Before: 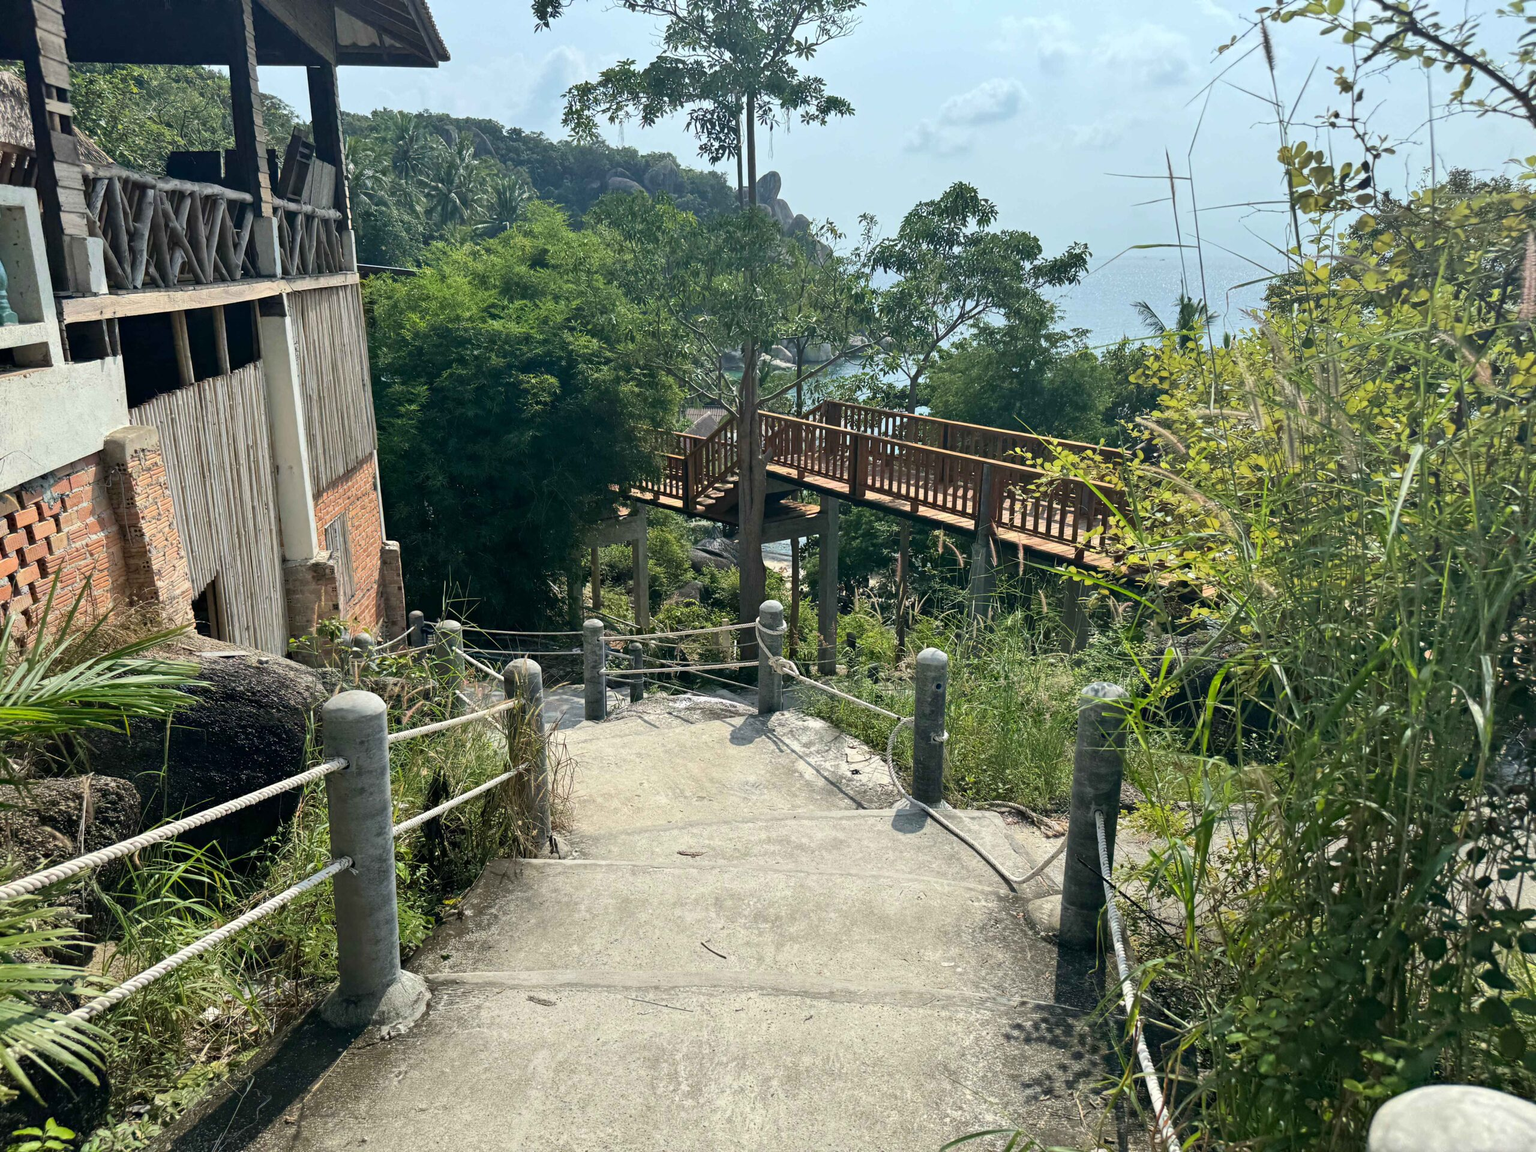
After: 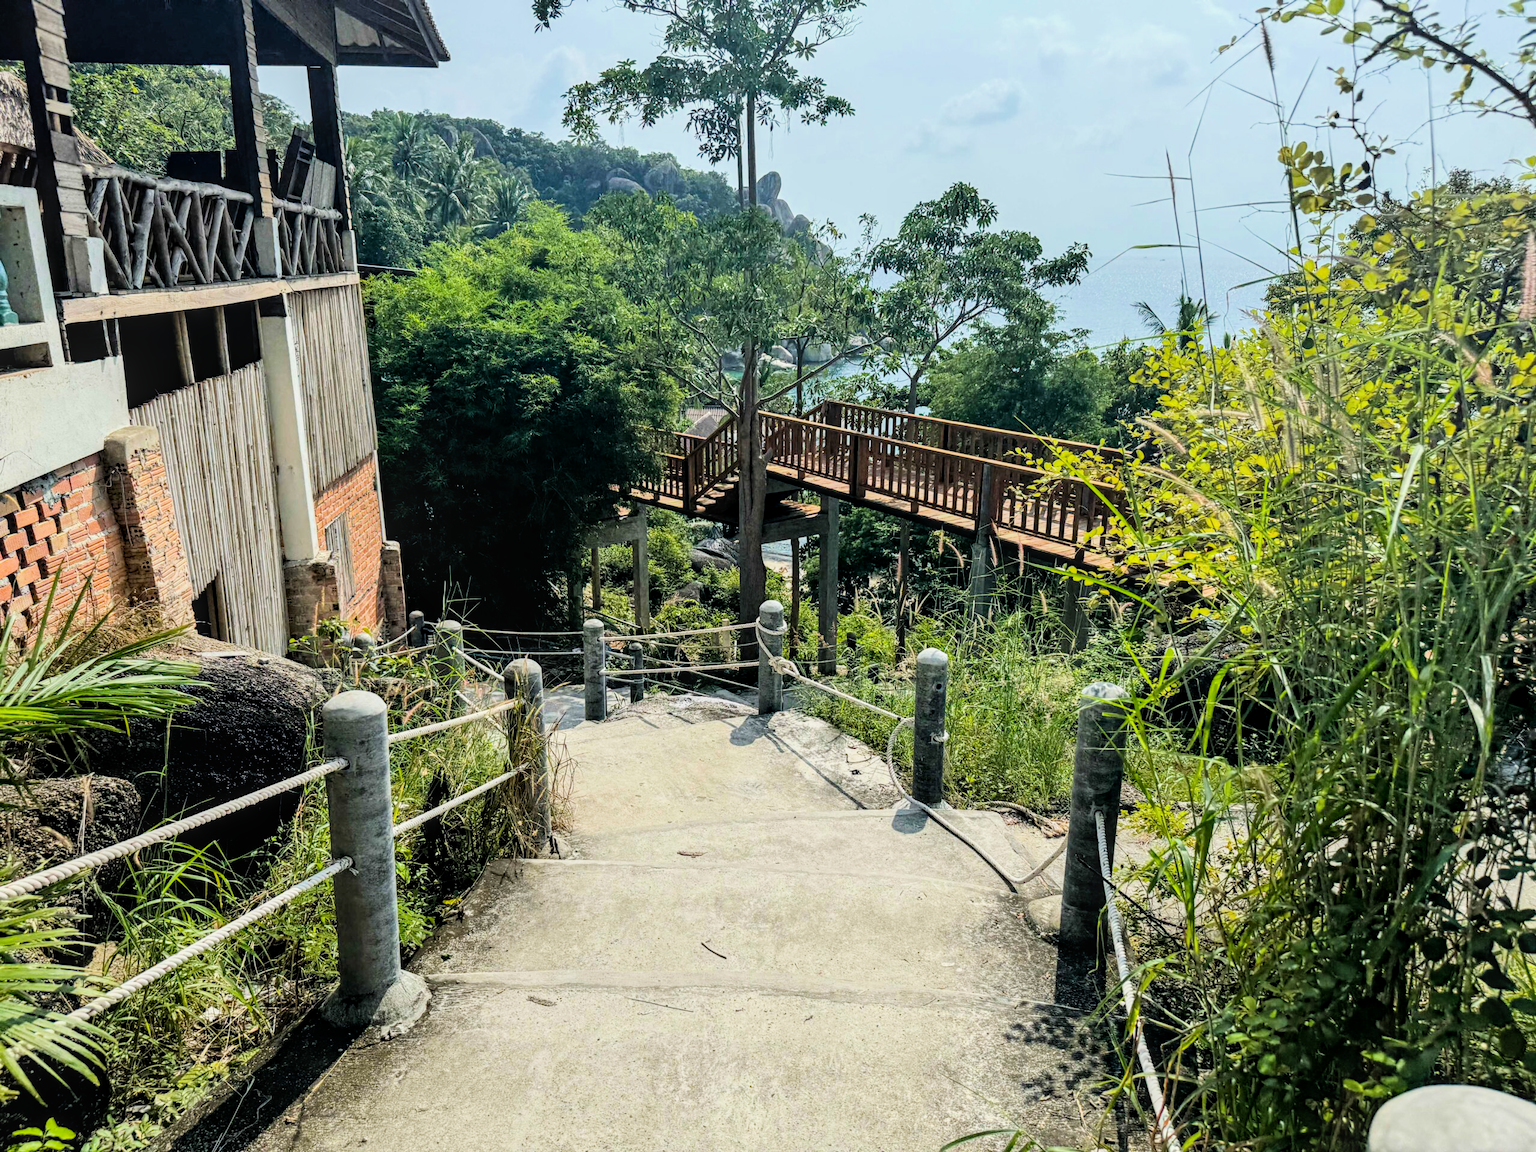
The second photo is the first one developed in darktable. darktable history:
filmic rgb: black relative exposure -5 EV, hardness 2.88, contrast 1.3
local contrast: on, module defaults
exposure: black level correction 0, exposure 0.5 EV, compensate exposure bias true, compensate highlight preservation false
color balance rgb: perceptual saturation grading › global saturation 20%, global vibrance 20%
